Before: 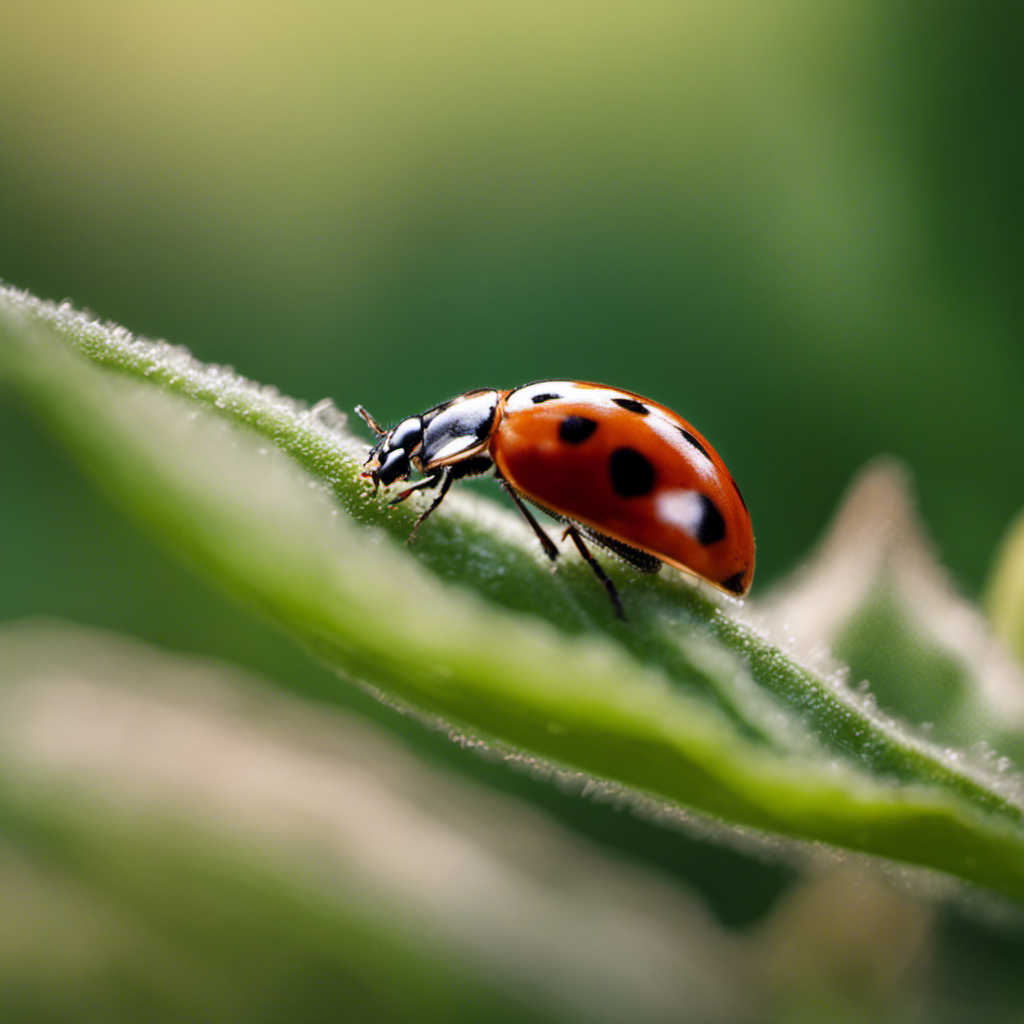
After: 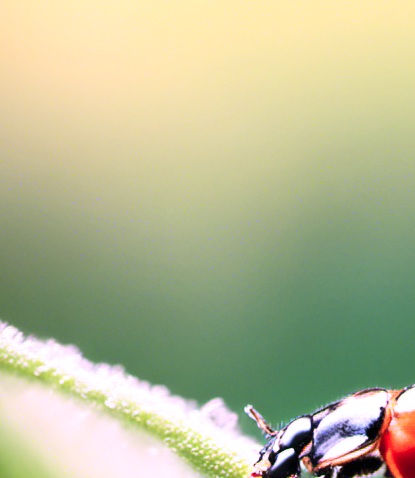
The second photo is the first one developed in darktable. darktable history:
crop and rotate: left 10.812%, top 0.061%, right 48.566%, bottom 53.259%
contrast brightness saturation: contrast 0.203, brightness 0.166, saturation 0.229
color correction: highlights a* 15.19, highlights b* -24.85
exposure: black level correction 0, exposure 0.696 EV, compensate exposure bias true, compensate highlight preservation false
